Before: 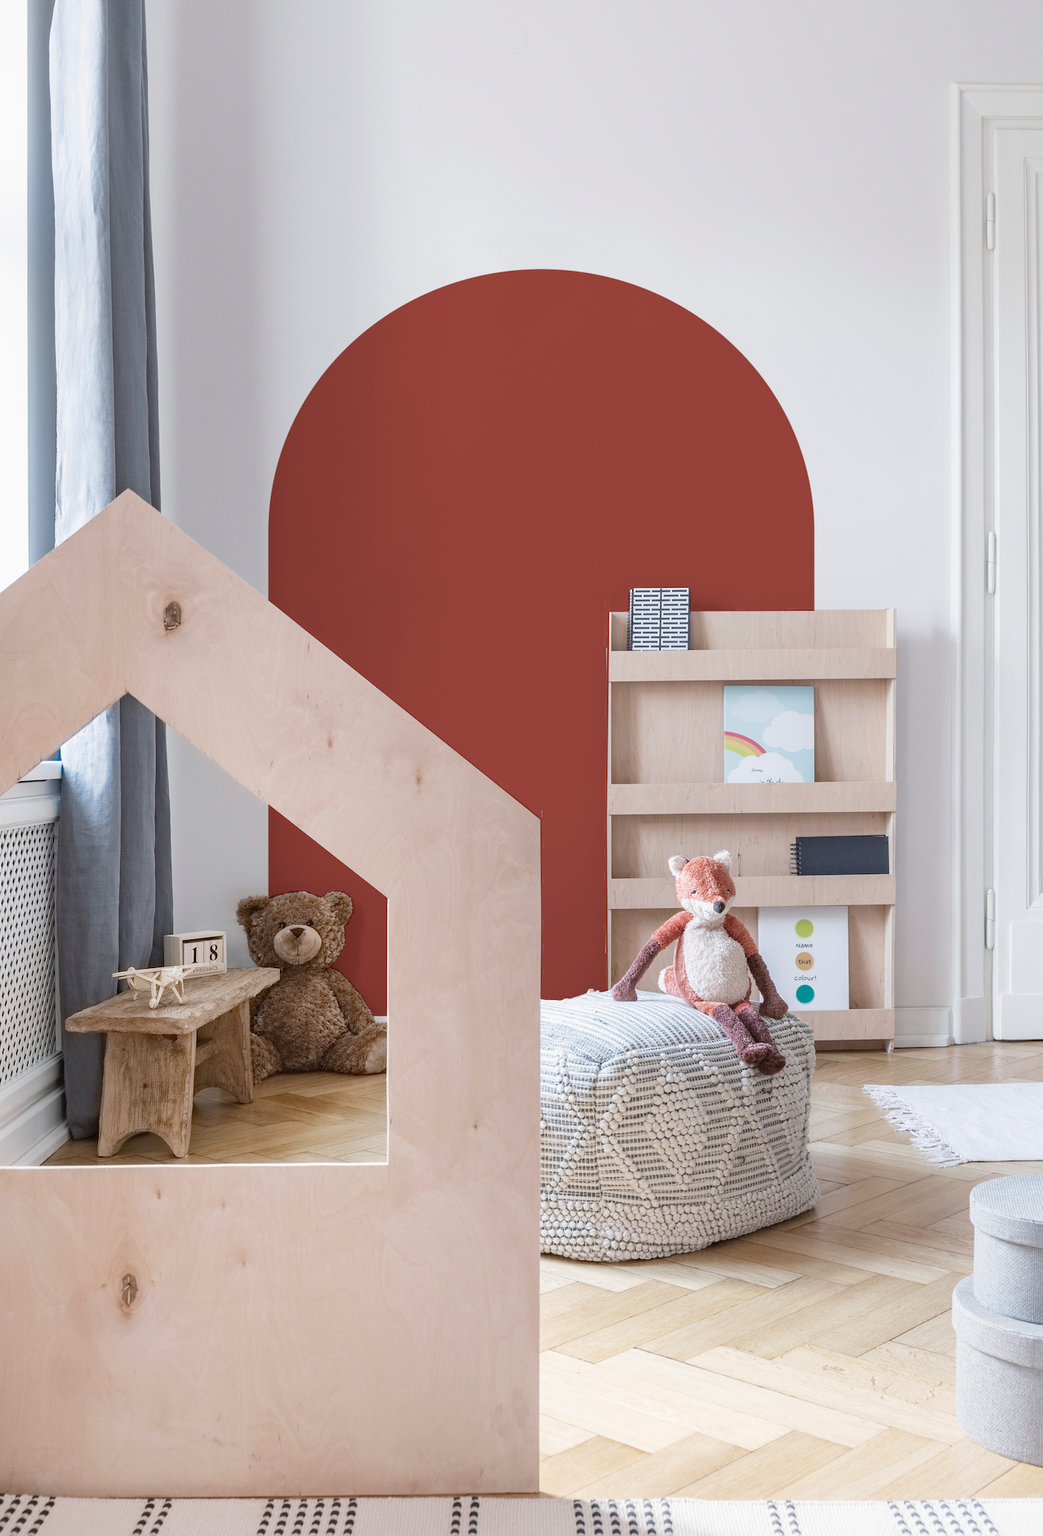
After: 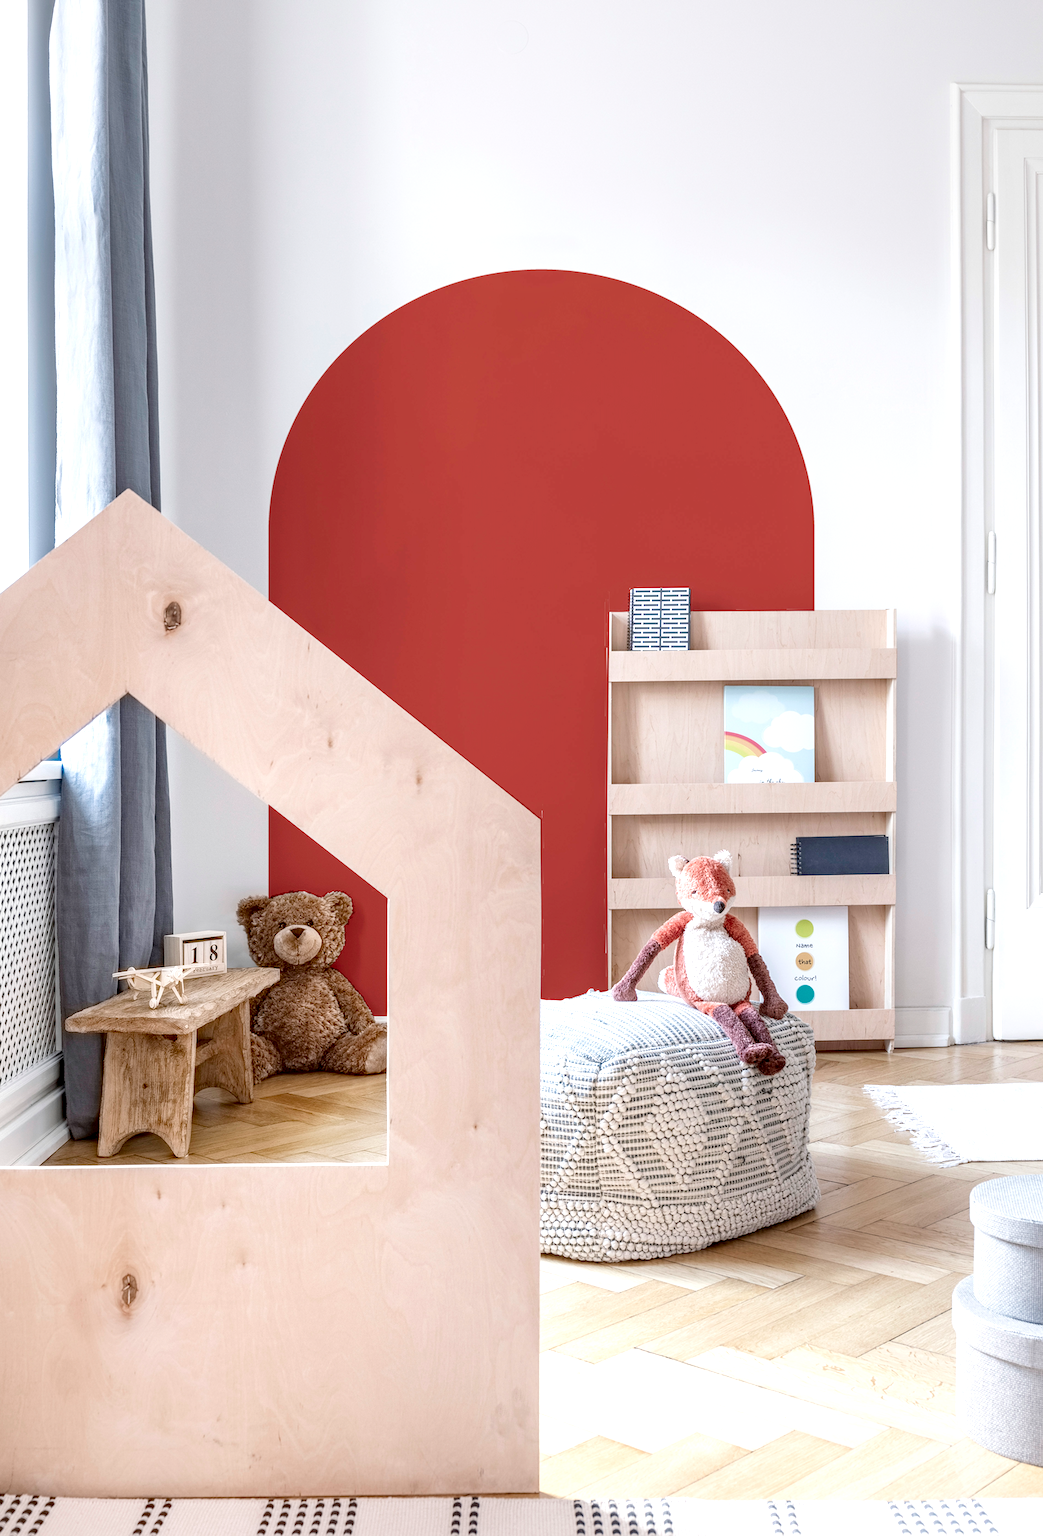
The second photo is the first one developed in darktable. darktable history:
levels: levels [0, 0.397, 0.955]
local contrast: highlights 65%, shadows 54%, detail 169%, midtone range 0.514
